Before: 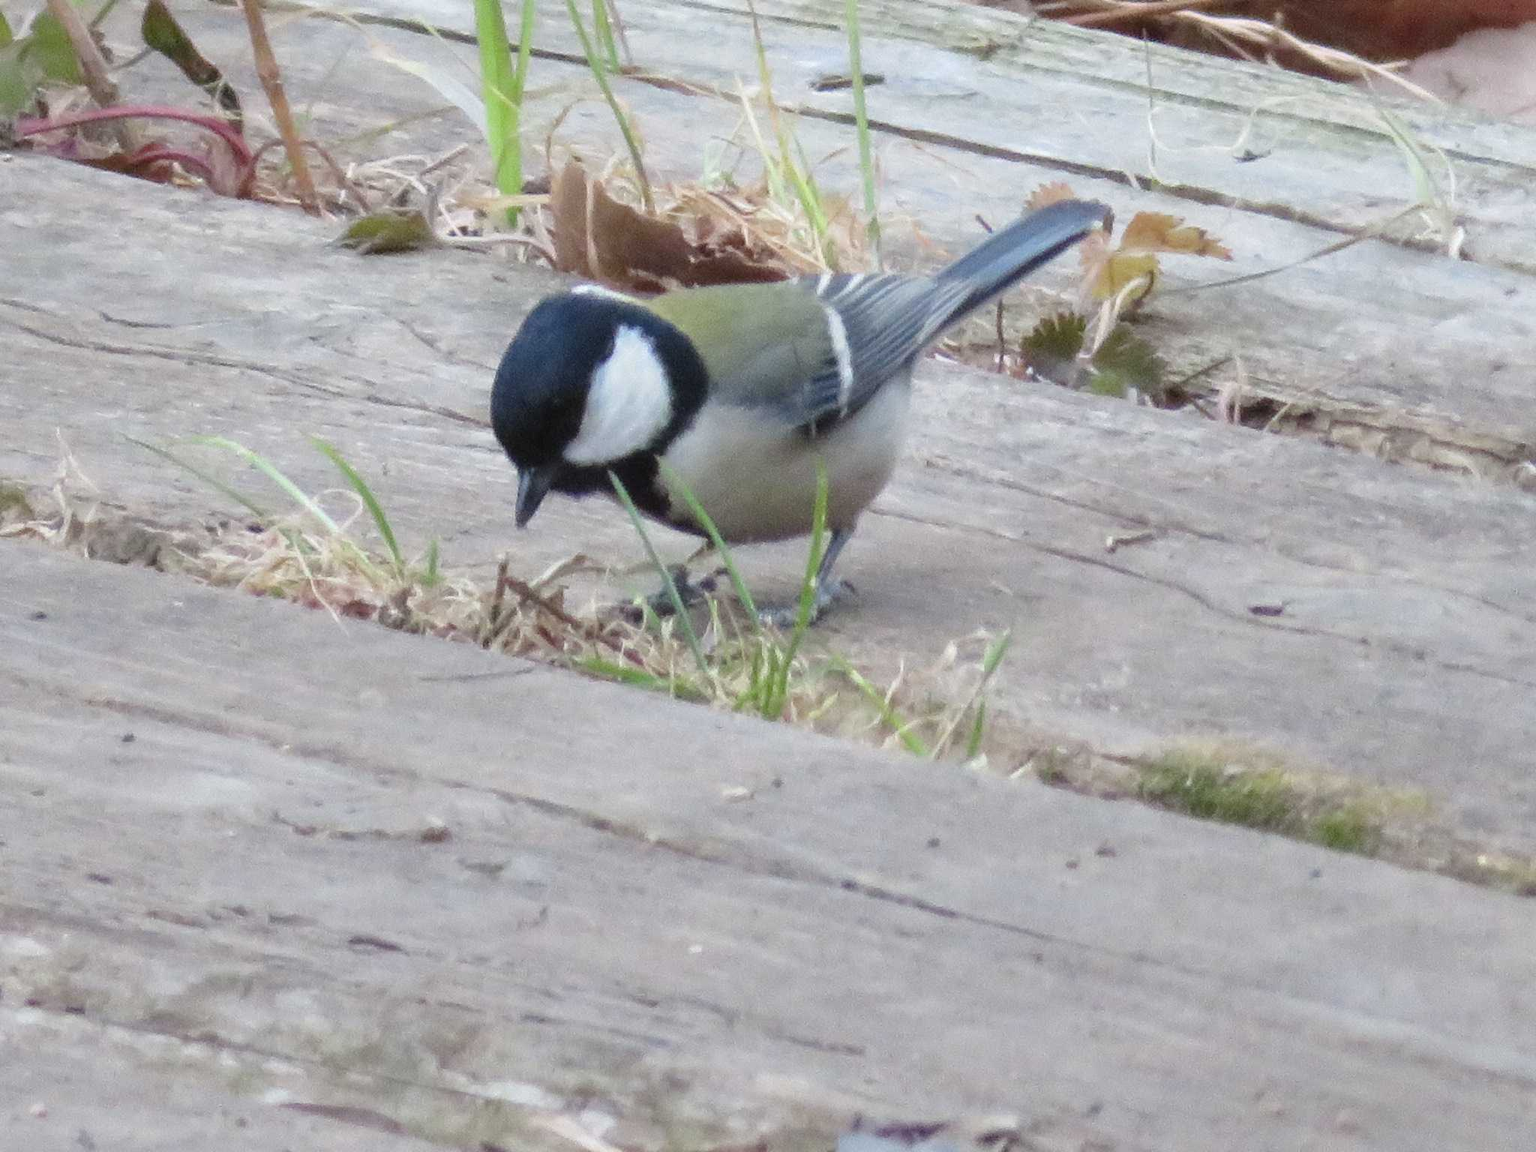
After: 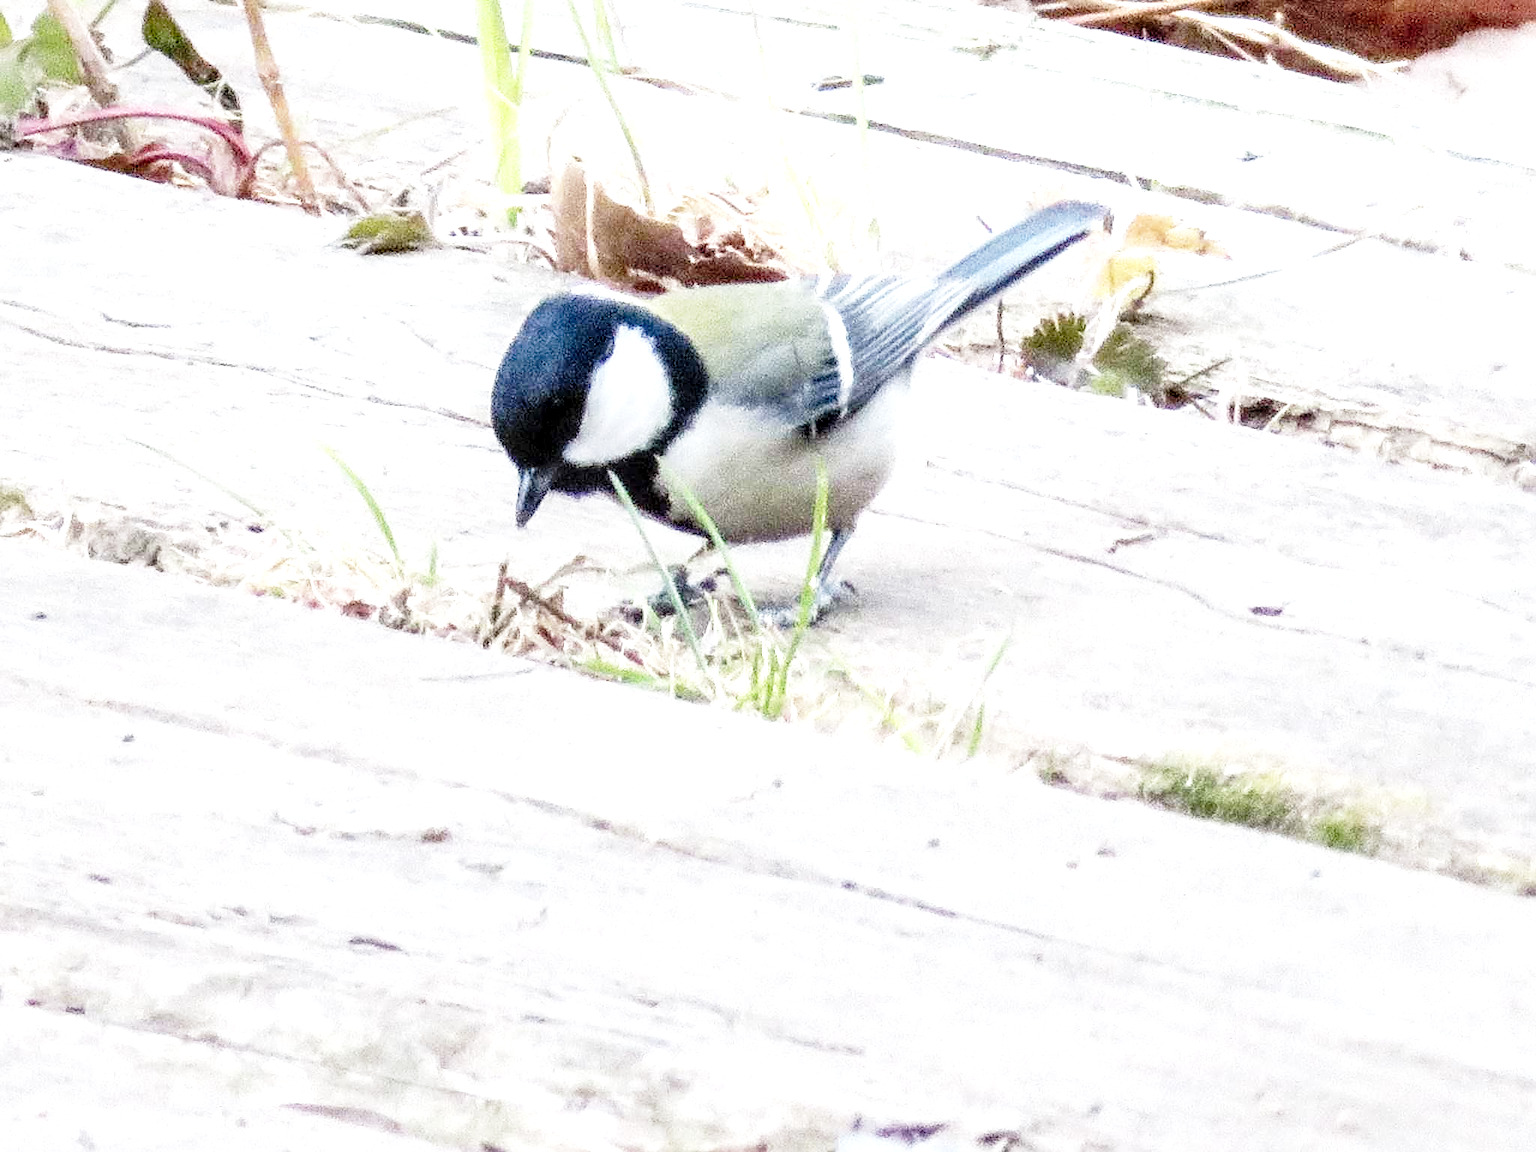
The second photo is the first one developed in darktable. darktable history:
sharpen: on, module defaults
local contrast: highlights 60%, shadows 60%, detail 160%
exposure: exposure 0.296 EV, compensate exposure bias true, compensate highlight preservation false
tone equalizer: -8 EV -0.715 EV, -7 EV -0.712 EV, -6 EV -0.638 EV, -5 EV -0.393 EV, -3 EV 0.392 EV, -2 EV 0.6 EV, -1 EV 0.681 EV, +0 EV 0.748 EV
base curve: curves: ch0 [(0, 0) (0.028, 0.03) (0.121, 0.232) (0.46, 0.748) (0.859, 0.968) (1, 1)], preserve colors none
